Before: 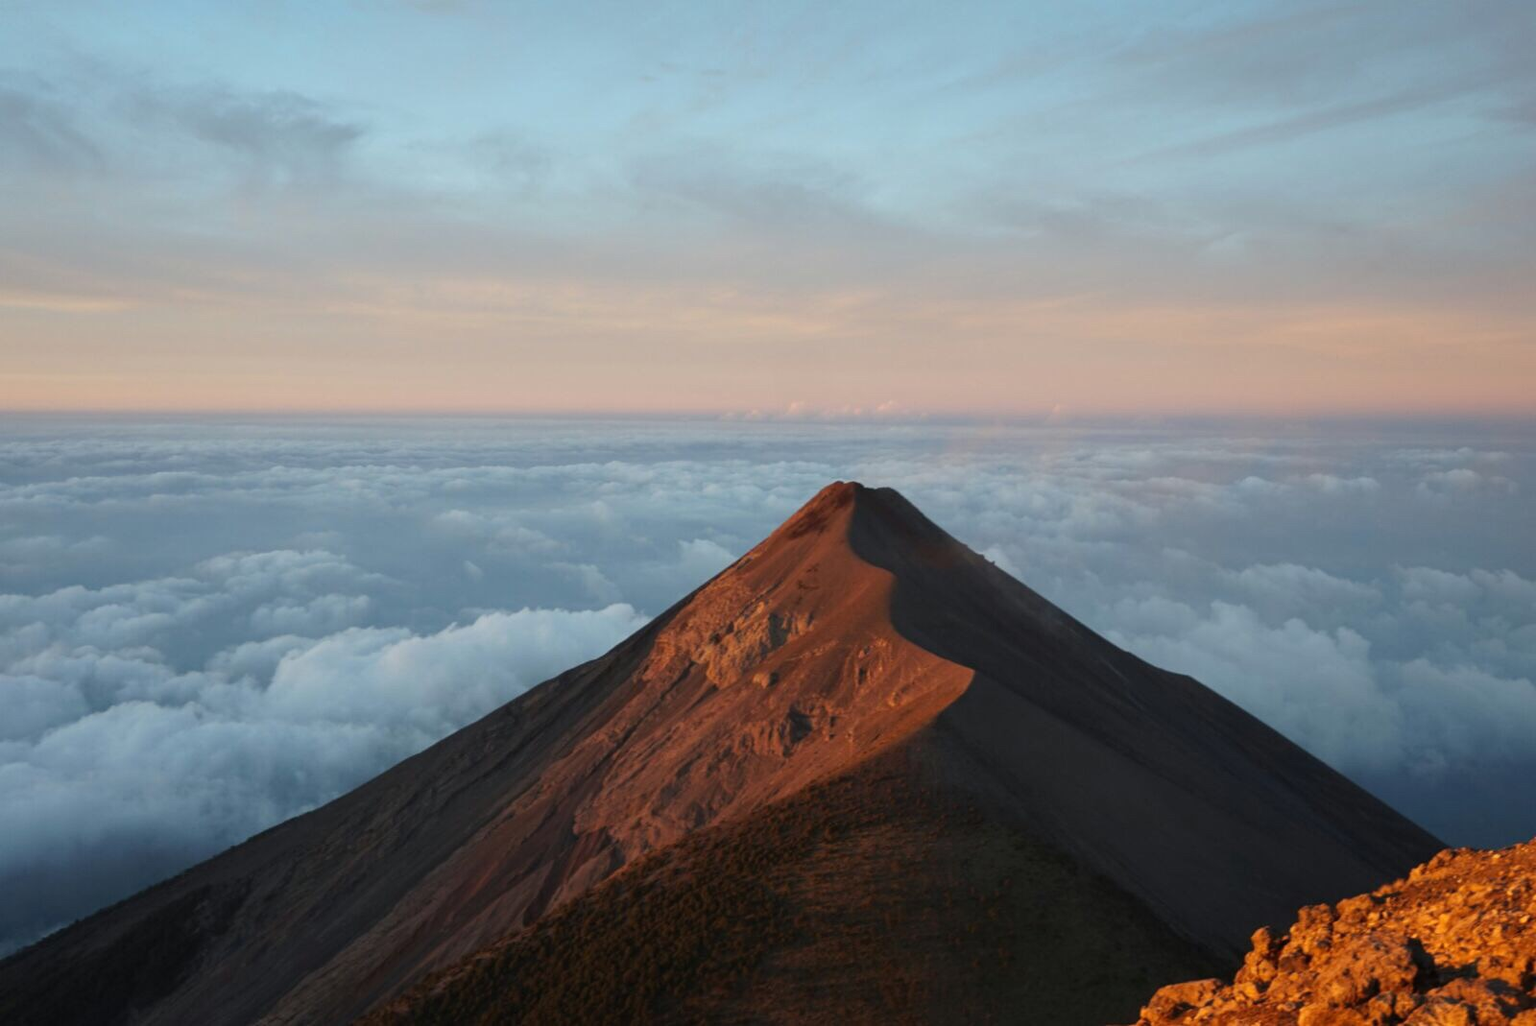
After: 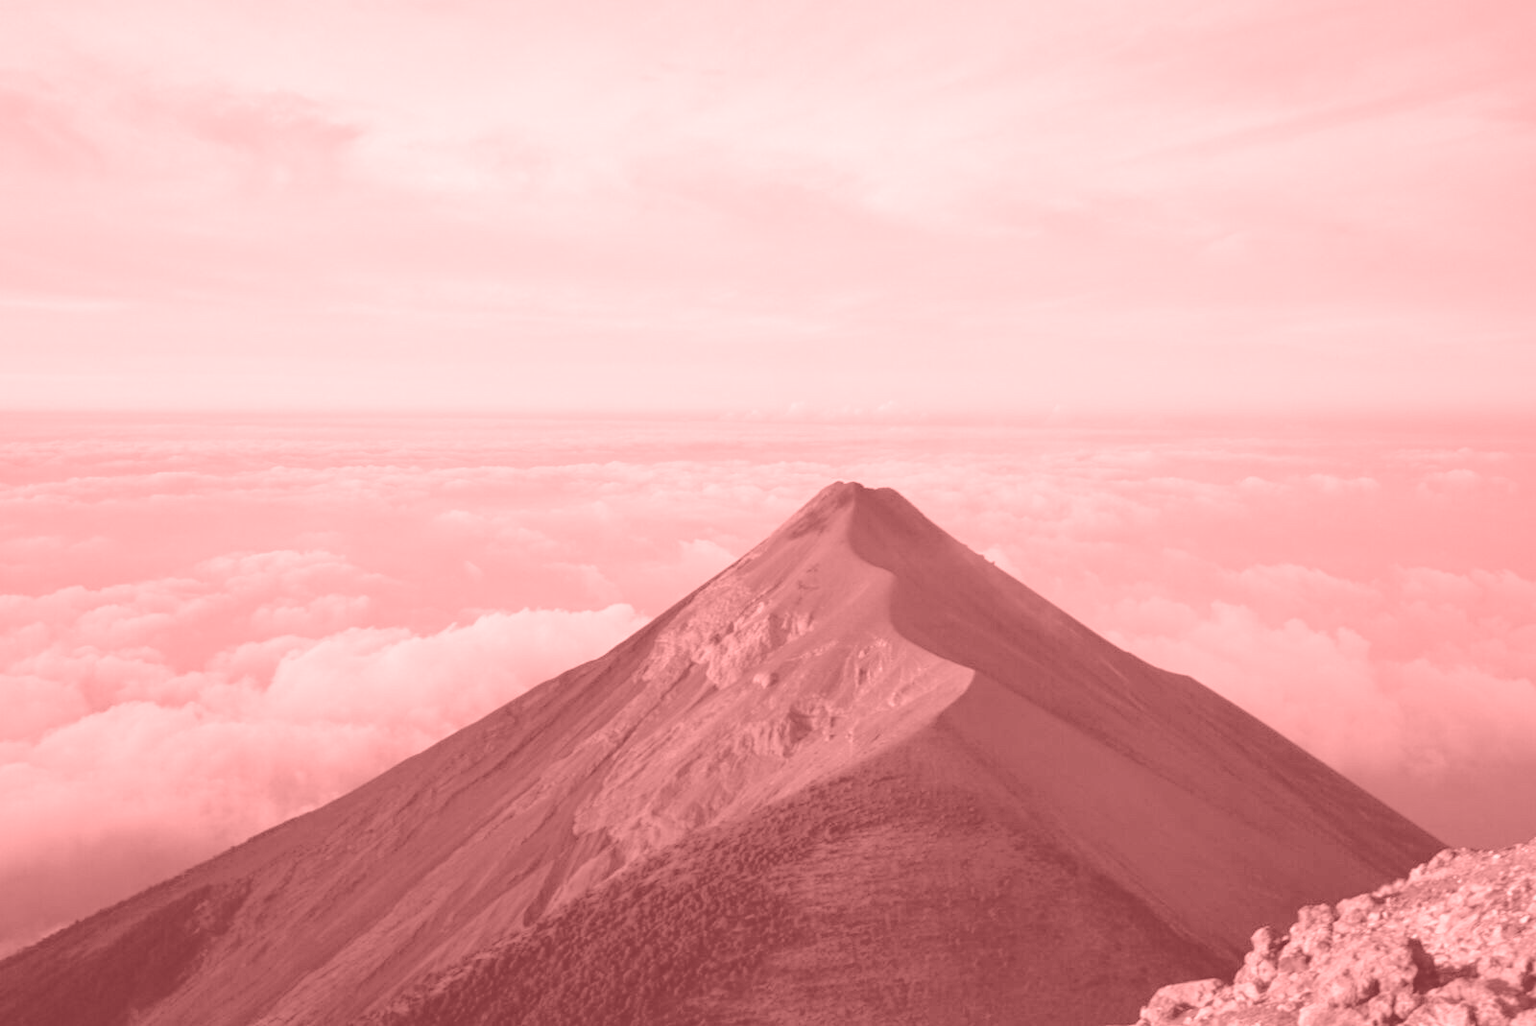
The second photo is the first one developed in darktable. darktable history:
exposure: black level correction 0.009, exposure 1.425 EV, compensate highlight preservation false
colorize: saturation 51%, source mix 50.67%, lightness 50.67%
